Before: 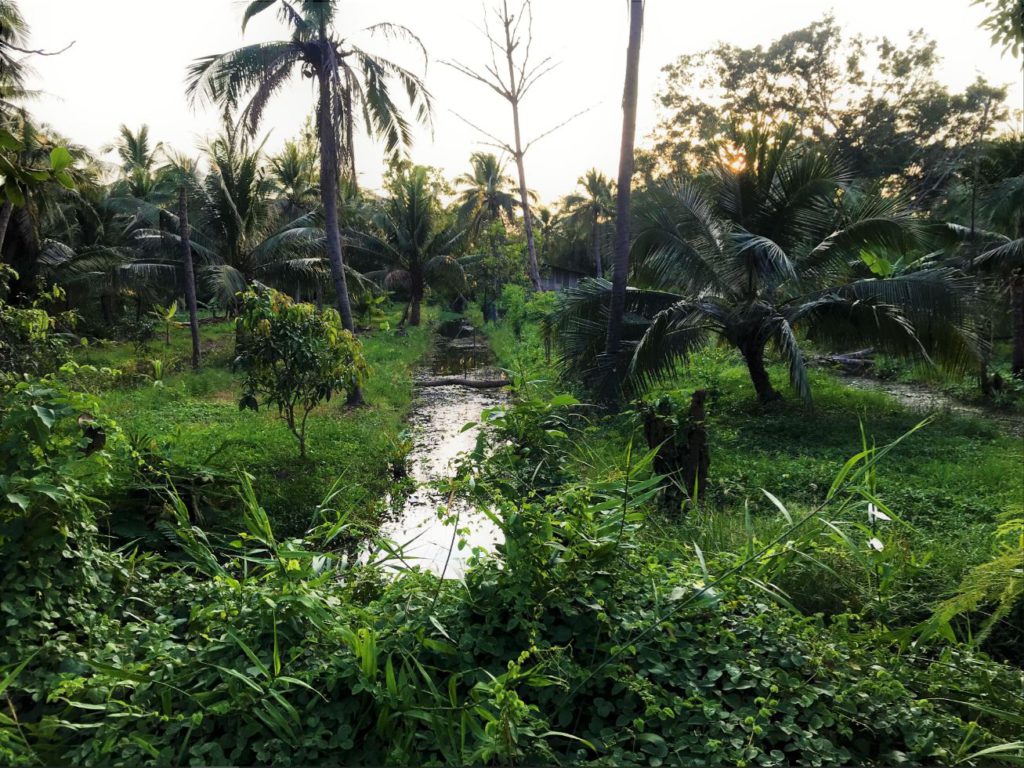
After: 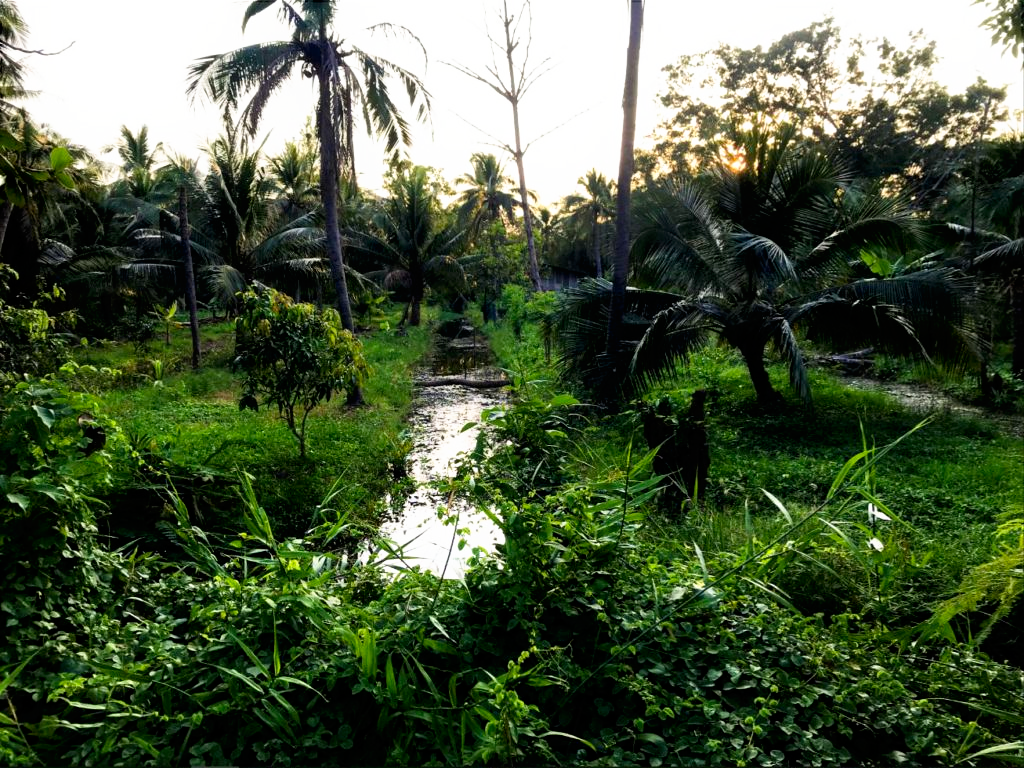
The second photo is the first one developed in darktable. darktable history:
tone equalizer: on, module defaults
tone curve: curves: ch0 [(0, 0) (0.003, 0) (0.011, 0.001) (0.025, 0.003) (0.044, 0.004) (0.069, 0.007) (0.1, 0.01) (0.136, 0.033) (0.177, 0.082) (0.224, 0.141) (0.277, 0.208) (0.335, 0.282) (0.399, 0.363) (0.468, 0.451) (0.543, 0.545) (0.623, 0.647) (0.709, 0.756) (0.801, 0.87) (0.898, 0.972) (1, 1)], preserve colors none
